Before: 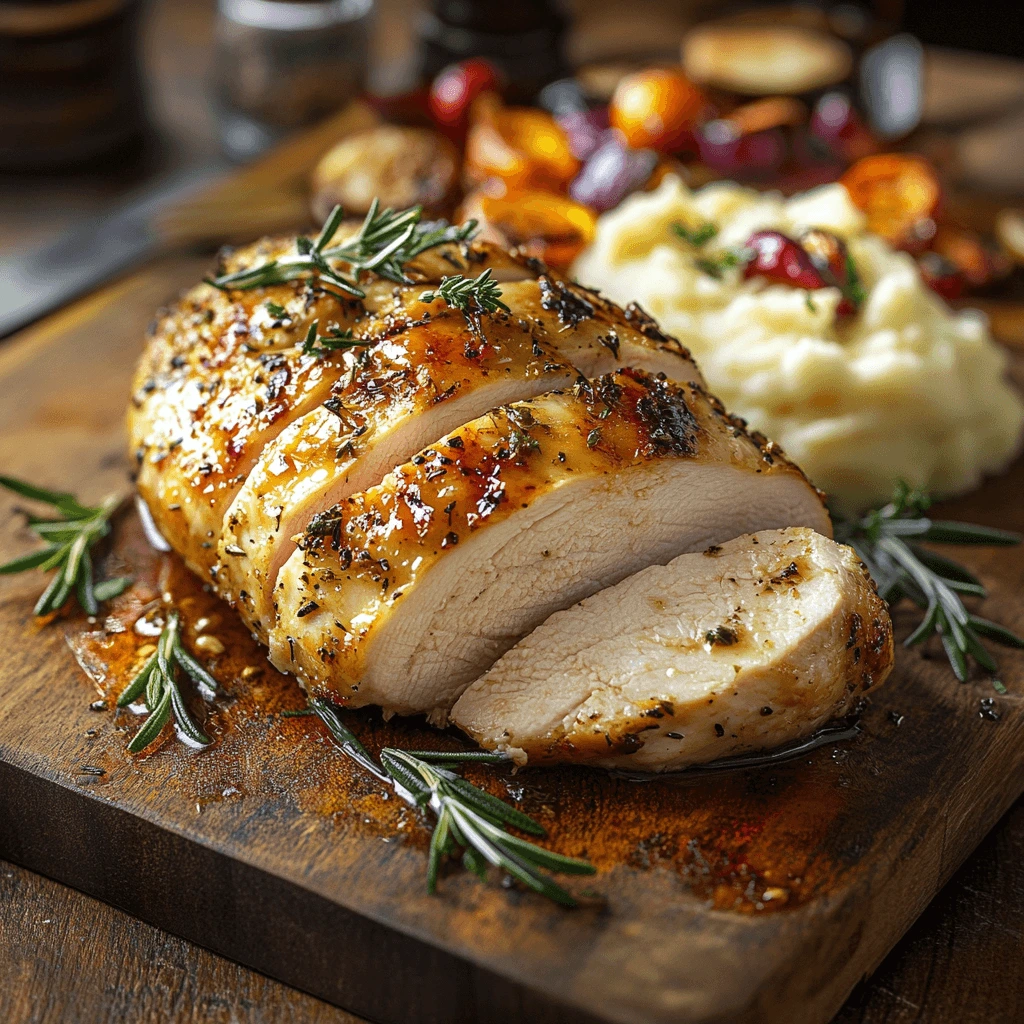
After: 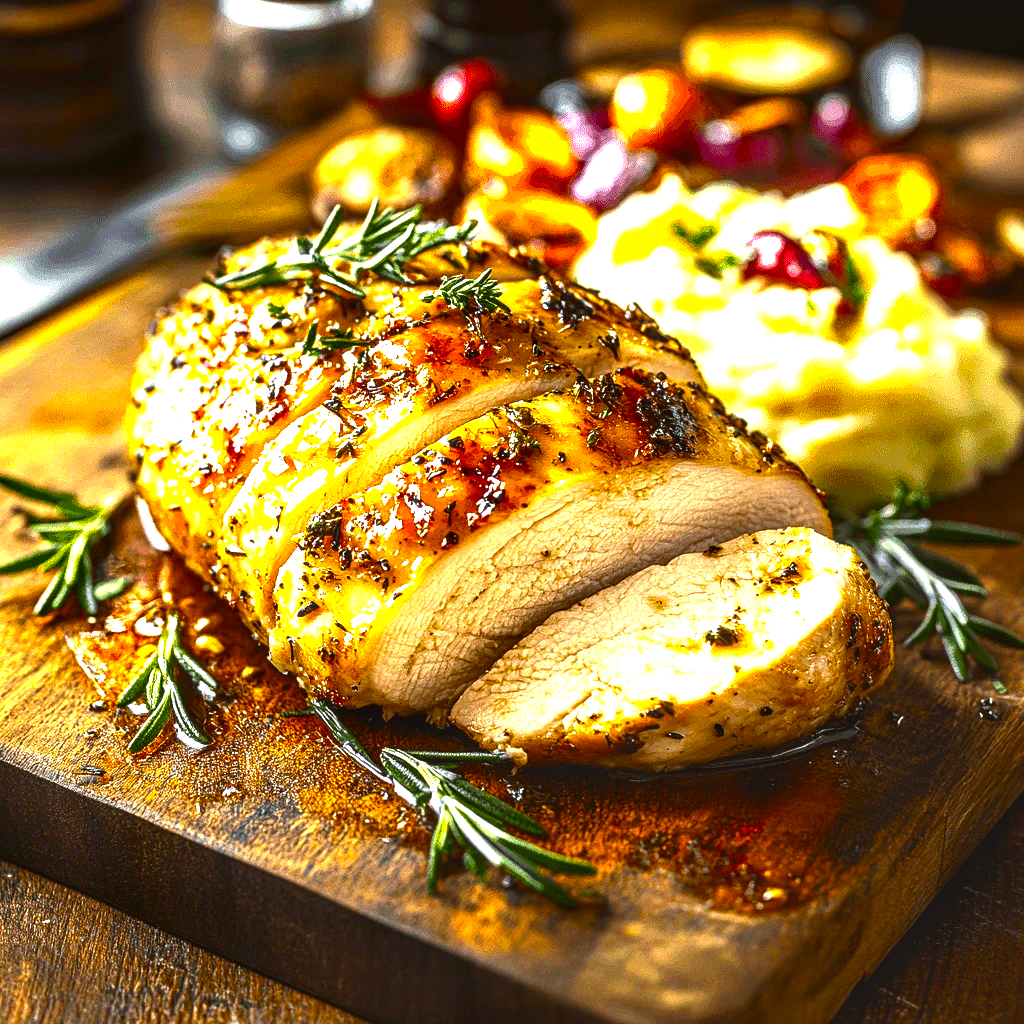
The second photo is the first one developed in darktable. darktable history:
exposure: black level correction 0, exposure 1.2 EV, compensate exposure bias true, compensate highlight preservation false
color balance rgb: highlights gain › luminance 7.039%, highlights gain › chroma 1.891%, highlights gain › hue 88.22°, perceptual saturation grading › global saturation 2.081%, perceptual saturation grading › highlights -2.393%, perceptual saturation grading › mid-tones 3.507%, perceptual saturation grading › shadows 7.388%, perceptual brilliance grading › highlights 14.241%, perceptual brilliance grading › shadows -18.736%, global vibrance 50.221%
contrast brightness saturation: brightness -0.207, saturation 0.077
local contrast: on, module defaults
